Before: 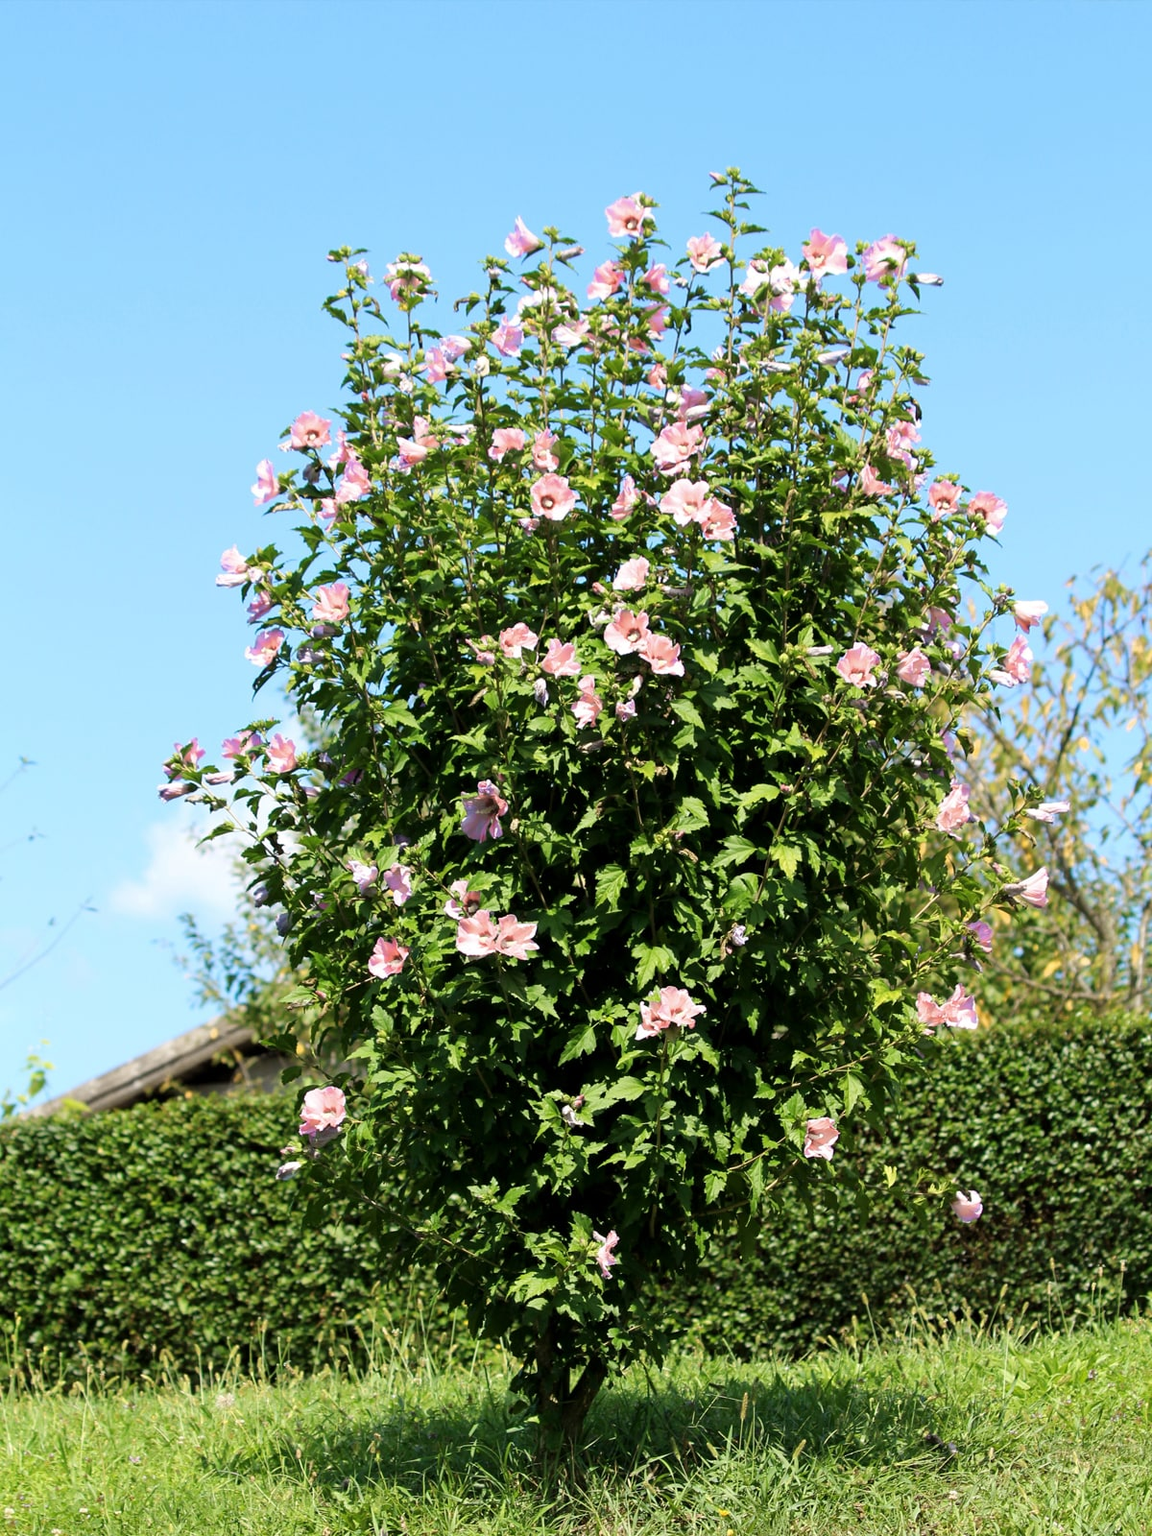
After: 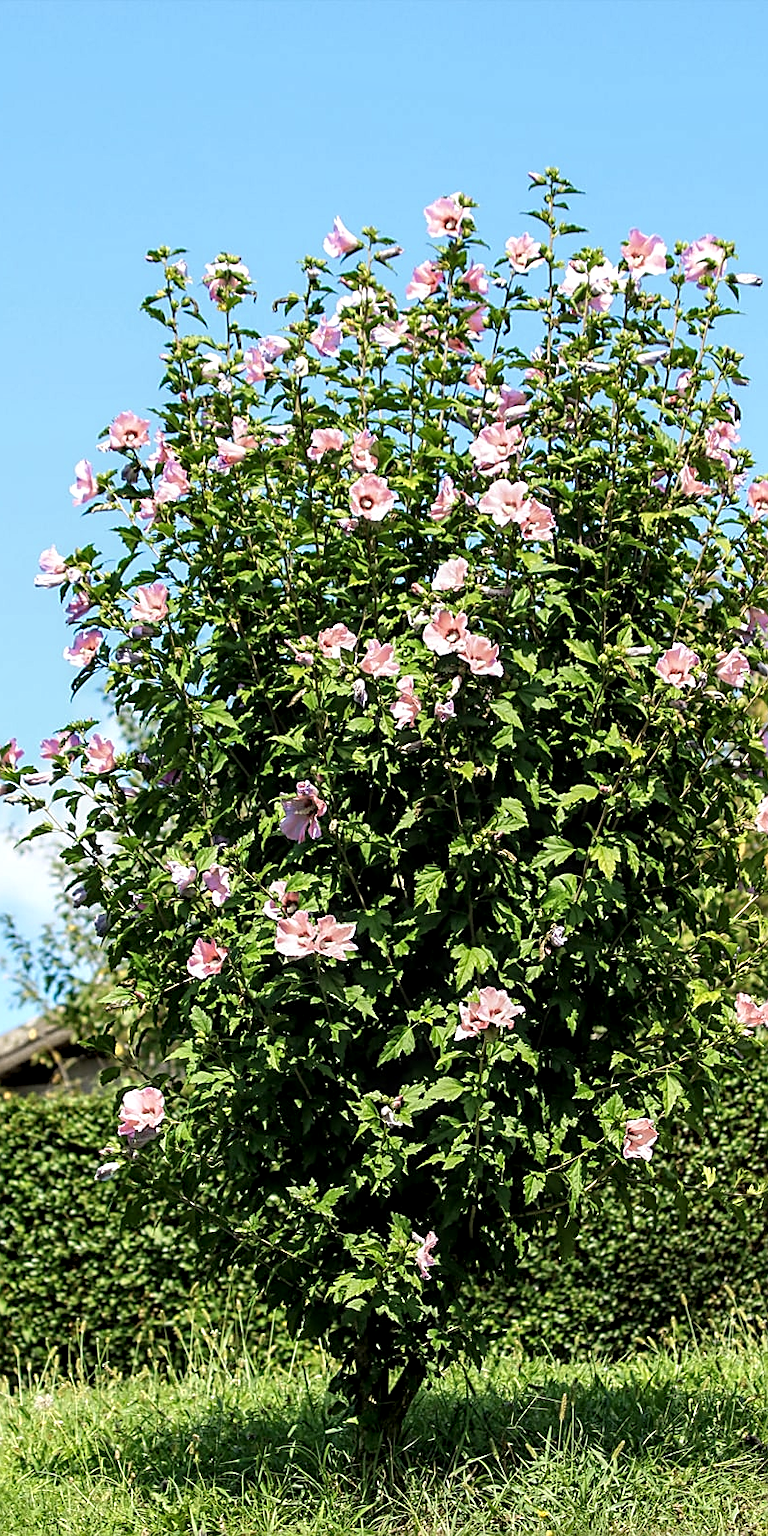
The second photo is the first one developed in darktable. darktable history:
crop and rotate: left 15.754%, right 17.579%
local contrast: highlights 59%, detail 145%
sharpen: amount 0.75
